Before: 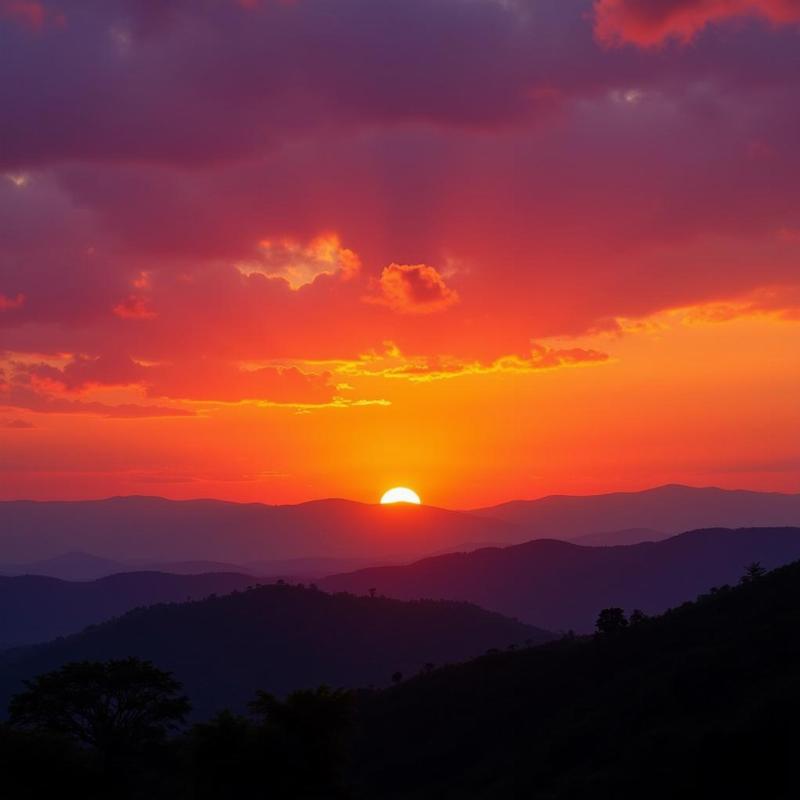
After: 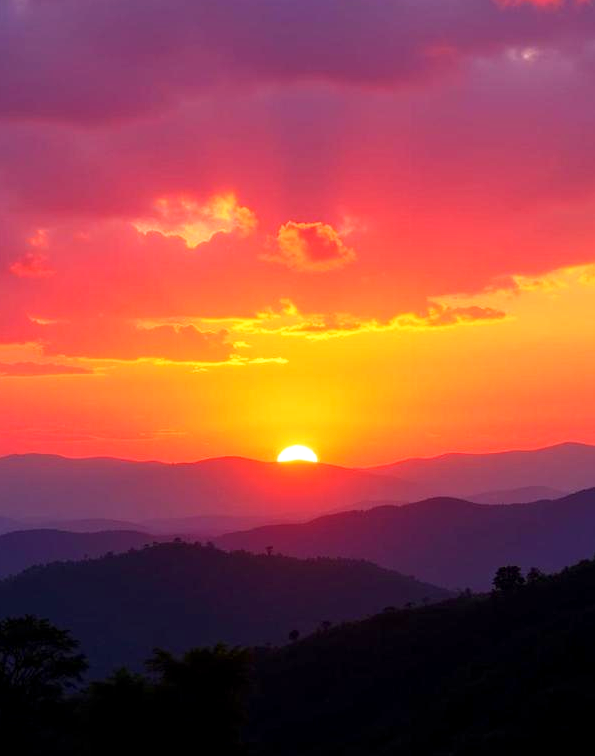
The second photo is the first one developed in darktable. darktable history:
base curve: curves: ch0 [(0, 0) (0.688, 0.865) (1, 1)], preserve colors none
exposure: black level correction 0.001, exposure 0.5 EV, compensate highlight preservation false
crop and rotate: left 12.949%, top 5.42%, right 12.606%
